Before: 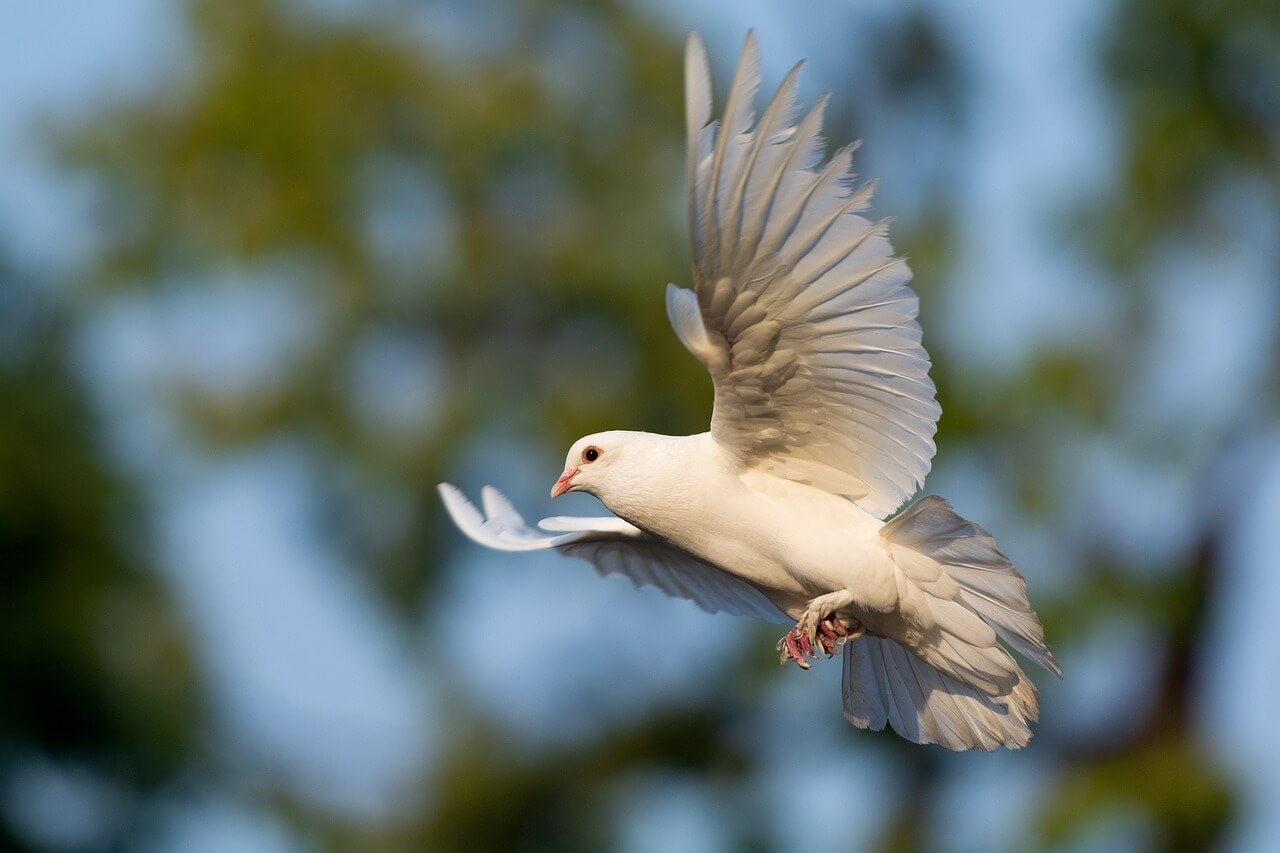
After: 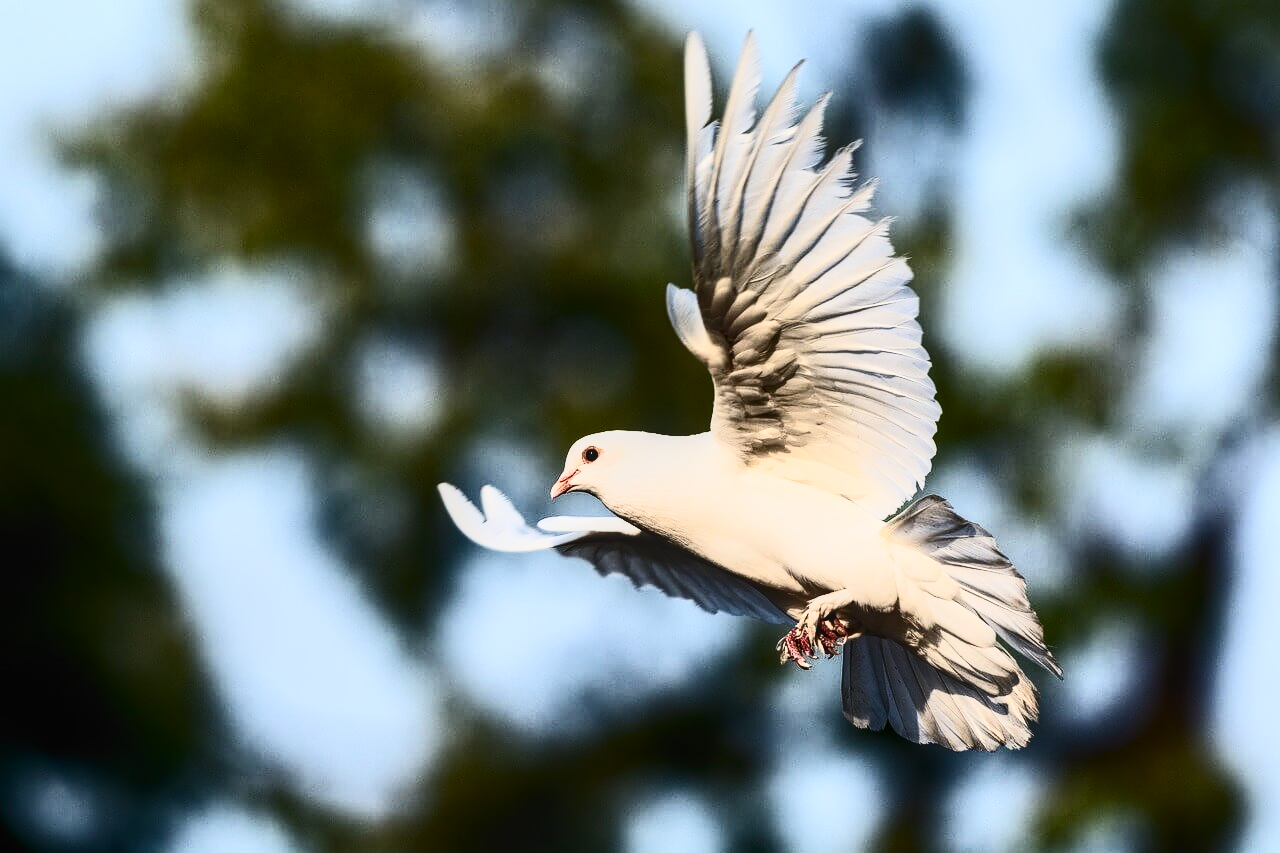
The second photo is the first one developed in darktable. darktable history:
exposure: exposure -0.005 EV, compensate exposure bias true, compensate highlight preservation false
contrast brightness saturation: contrast 0.949, brightness 0.195
filmic rgb: black relative exposure -7.65 EV, white relative exposure 4.56 EV, threshold 3.06 EV, hardness 3.61, preserve chrominance RGB euclidean norm, color science v5 (2021), contrast in shadows safe, contrast in highlights safe, enable highlight reconstruction true
local contrast: on, module defaults
